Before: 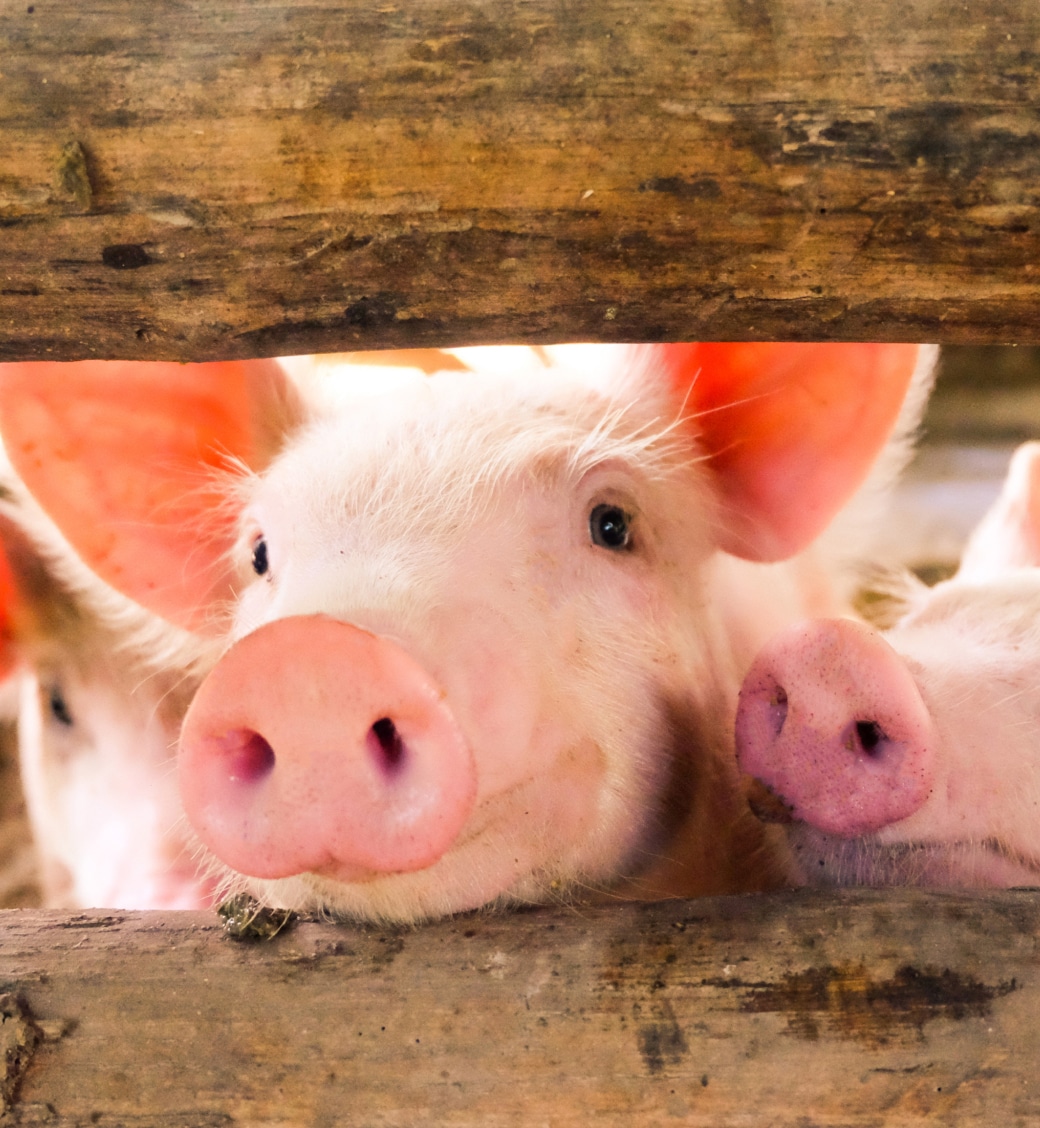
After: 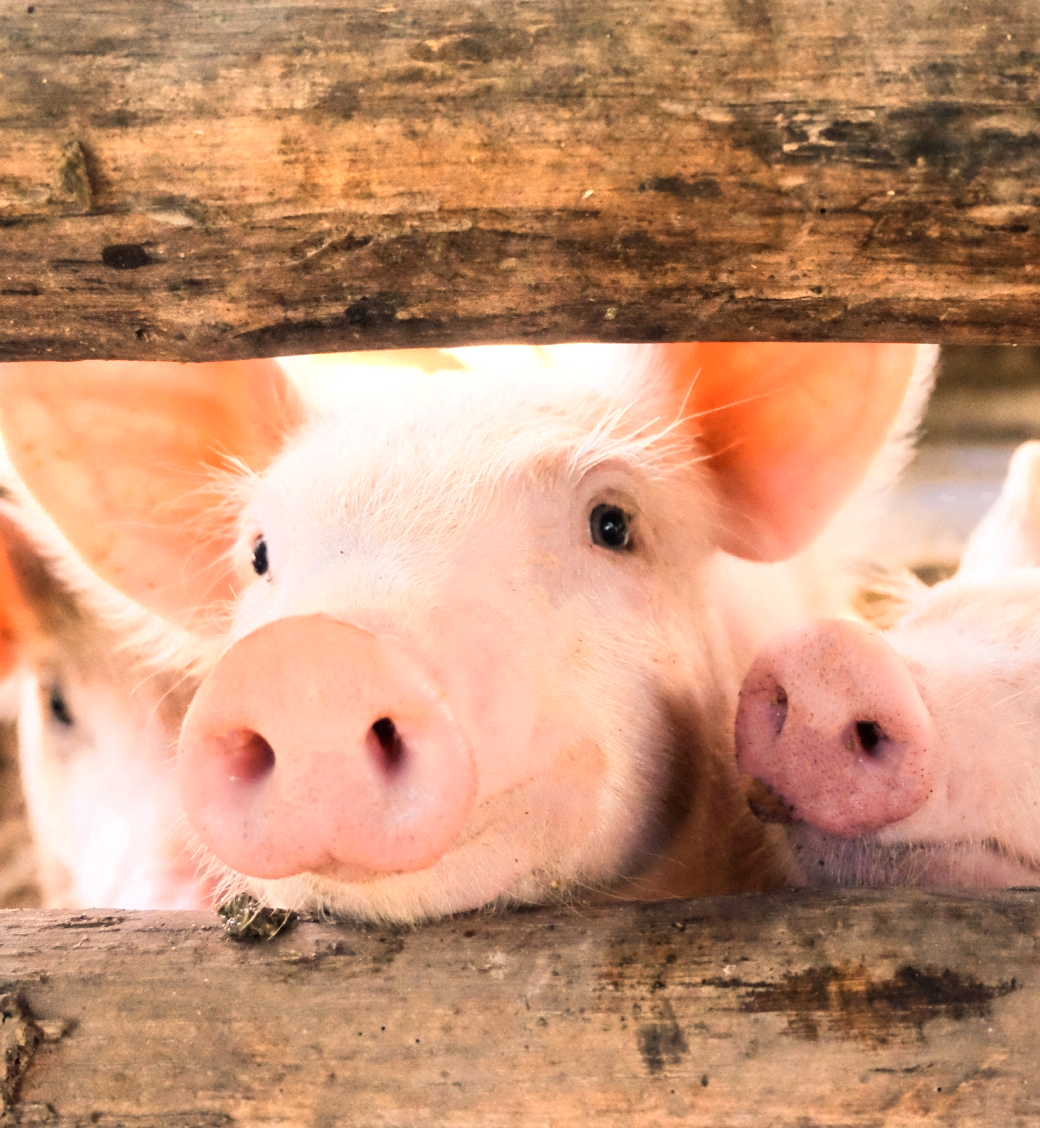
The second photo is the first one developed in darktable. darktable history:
color zones: curves: ch0 [(0.018, 0.548) (0.224, 0.64) (0.425, 0.447) (0.675, 0.575) (0.732, 0.579)]; ch1 [(0.066, 0.487) (0.25, 0.5) (0.404, 0.43) (0.75, 0.421) (0.956, 0.421)]; ch2 [(0.044, 0.561) (0.215, 0.465) (0.399, 0.544) (0.465, 0.548) (0.614, 0.447) (0.724, 0.43) (0.882, 0.623) (0.956, 0.632)]
